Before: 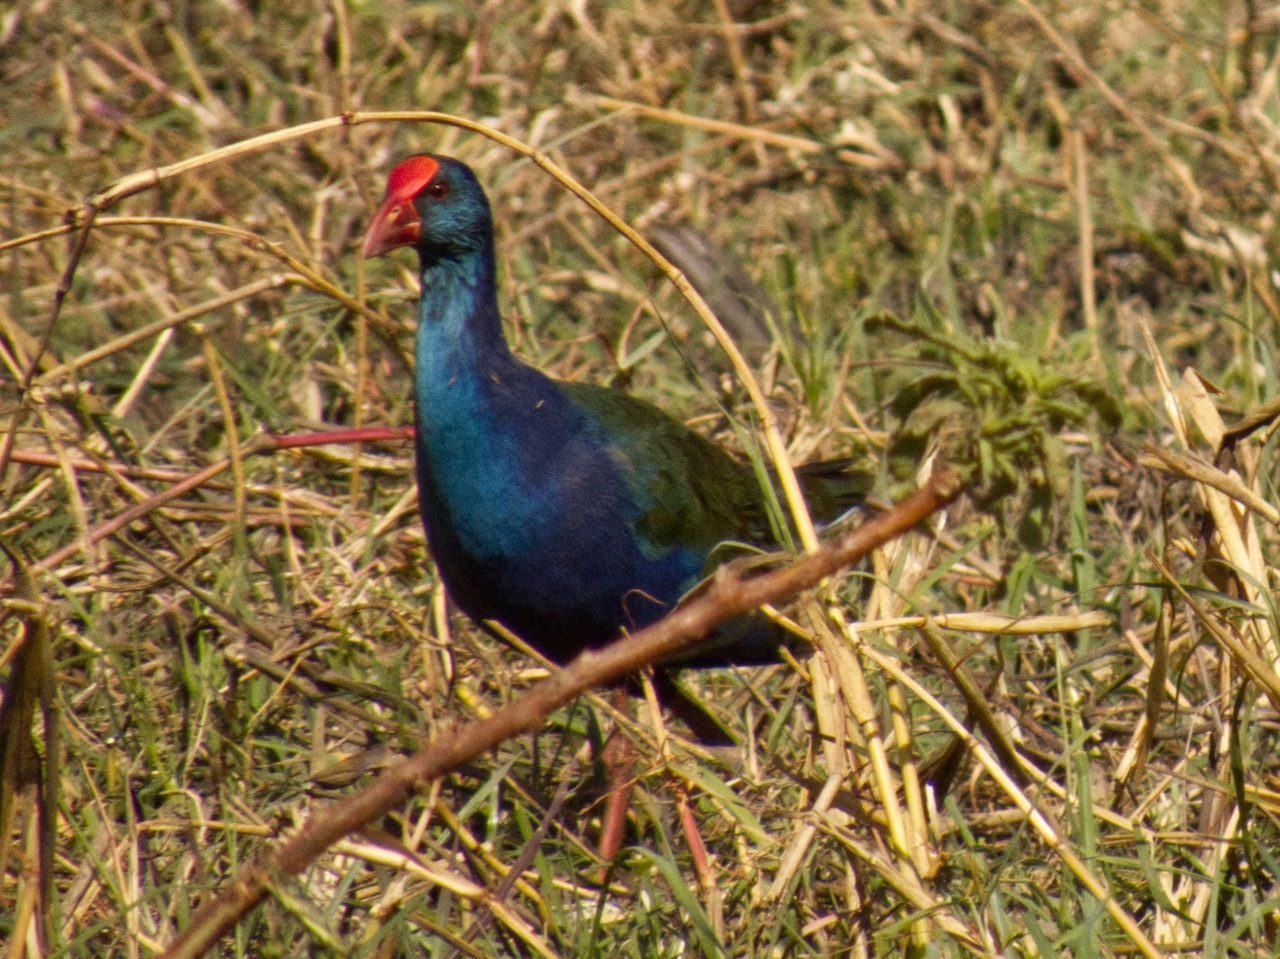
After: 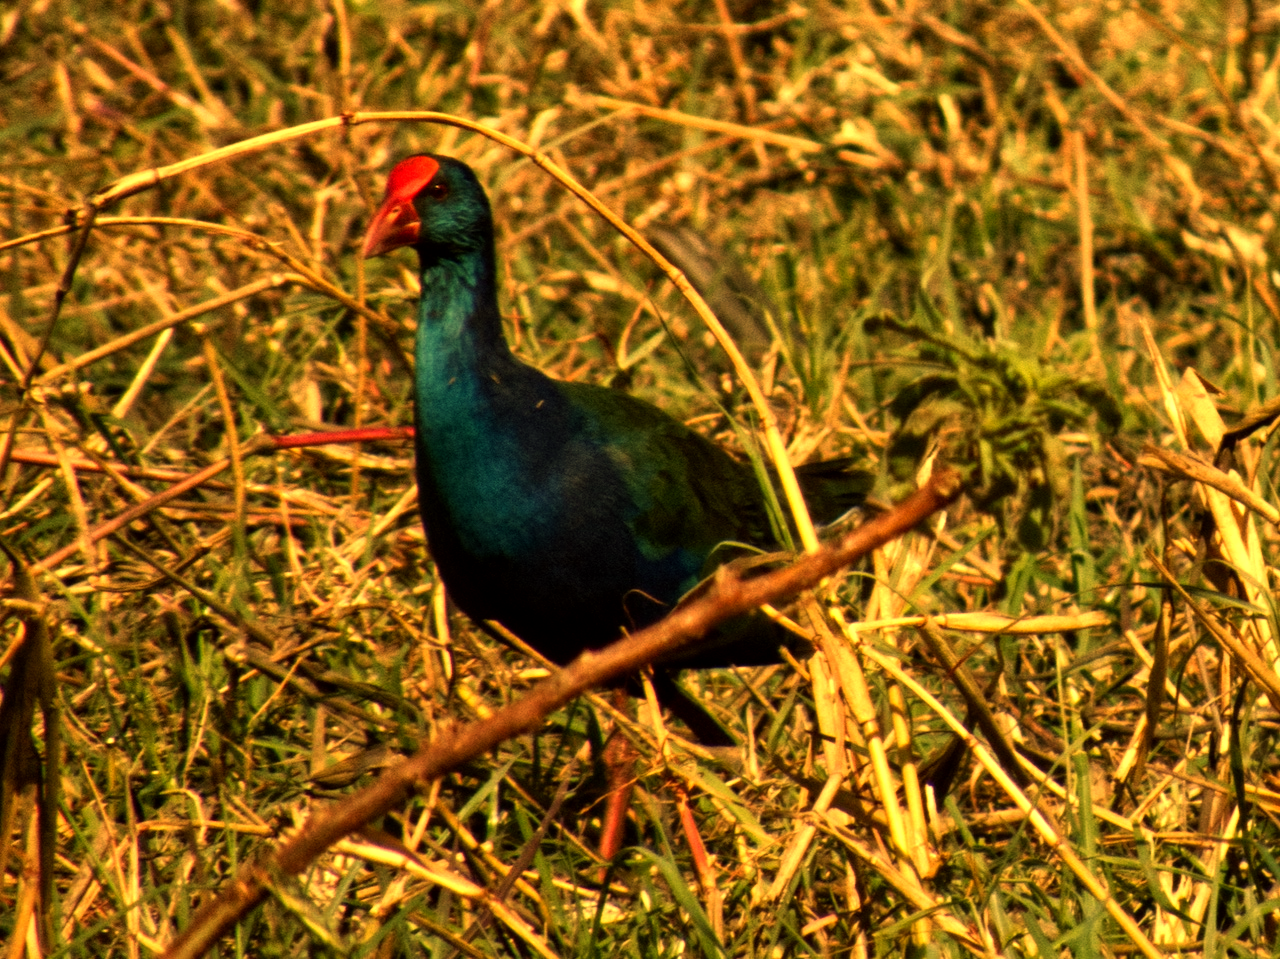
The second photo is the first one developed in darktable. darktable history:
color balance: mode lift, gamma, gain (sRGB), lift [1.014, 0.966, 0.918, 0.87], gamma [0.86, 0.734, 0.918, 0.976], gain [1.063, 1.13, 1.063, 0.86]
white balance: red 1.08, blue 0.791
